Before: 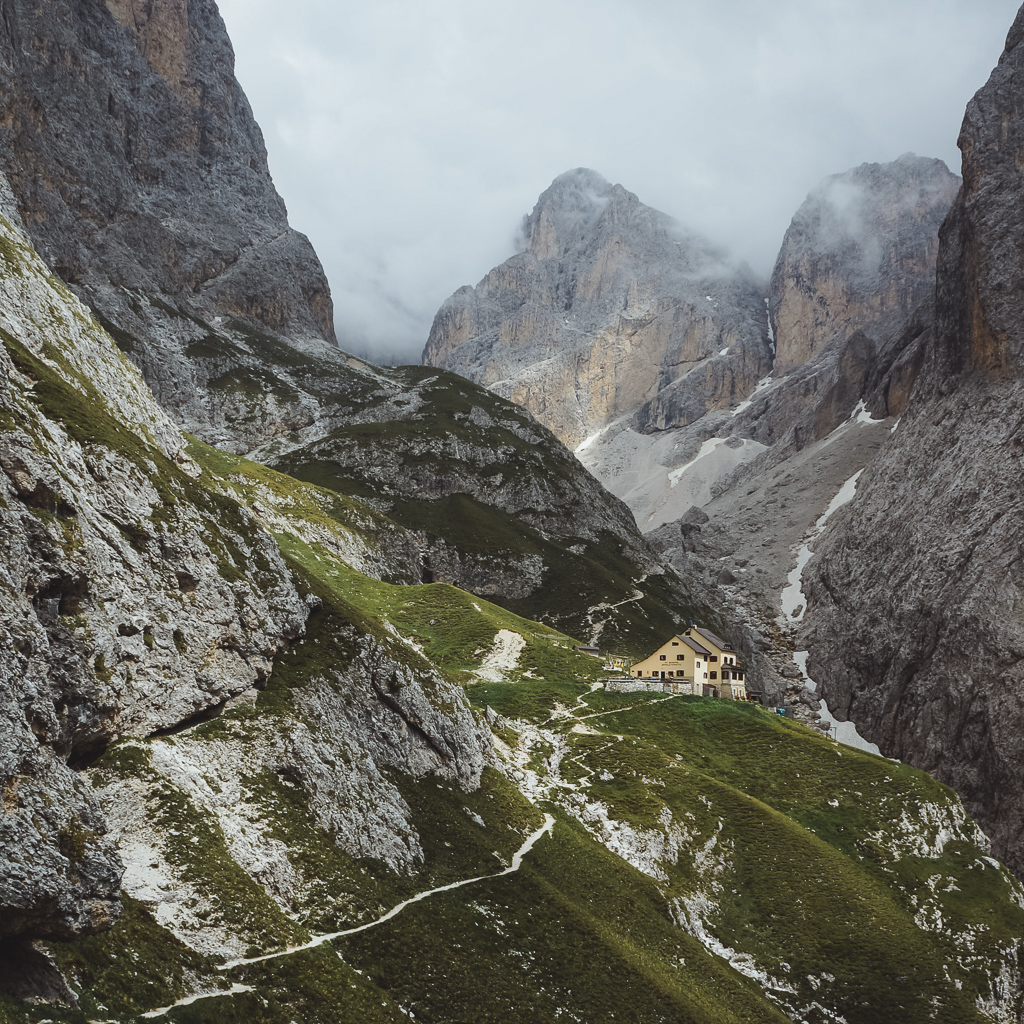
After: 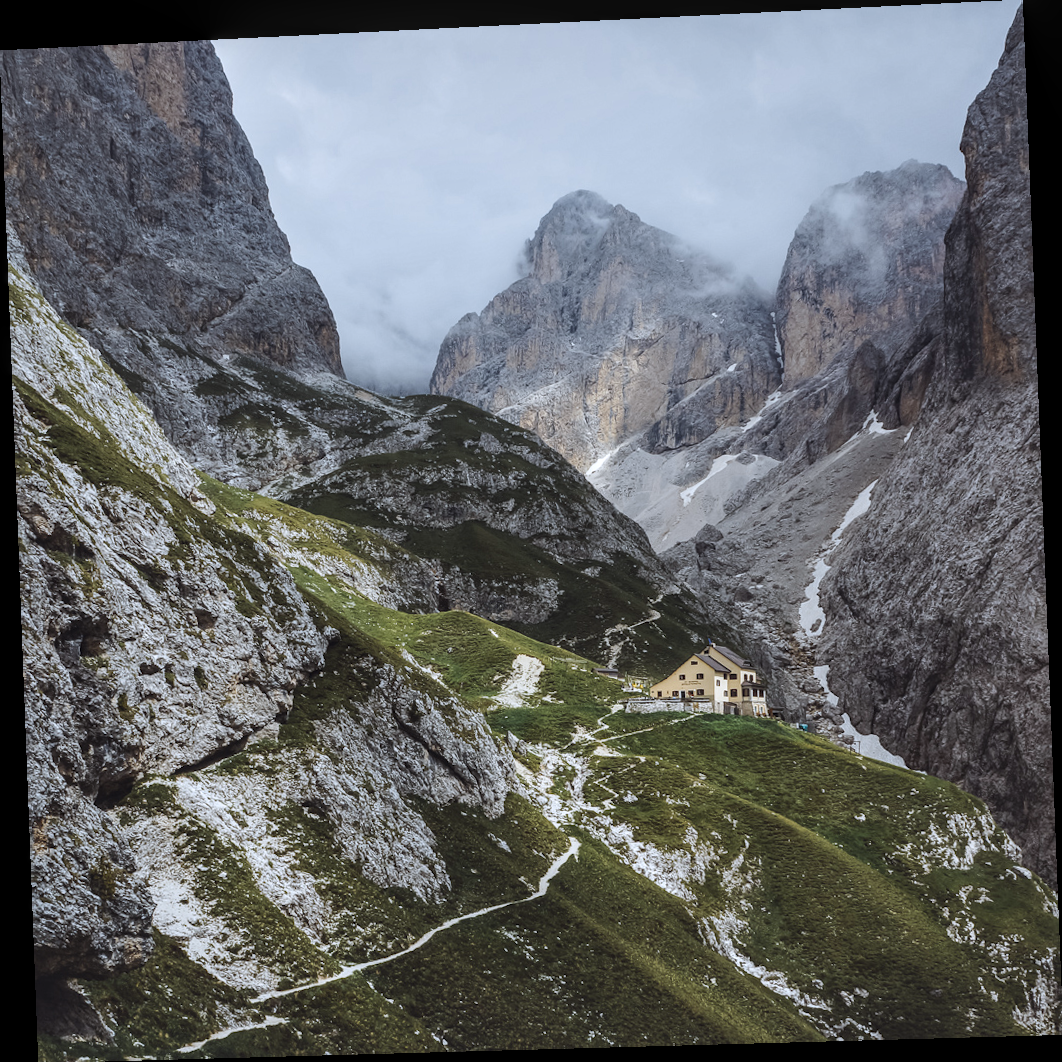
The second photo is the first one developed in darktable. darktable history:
rotate and perspective: rotation -2.22°, lens shift (horizontal) -0.022, automatic cropping off
local contrast: detail 130%
color calibration: illuminant as shot in camera, x 0.358, y 0.373, temperature 4628.91 K
